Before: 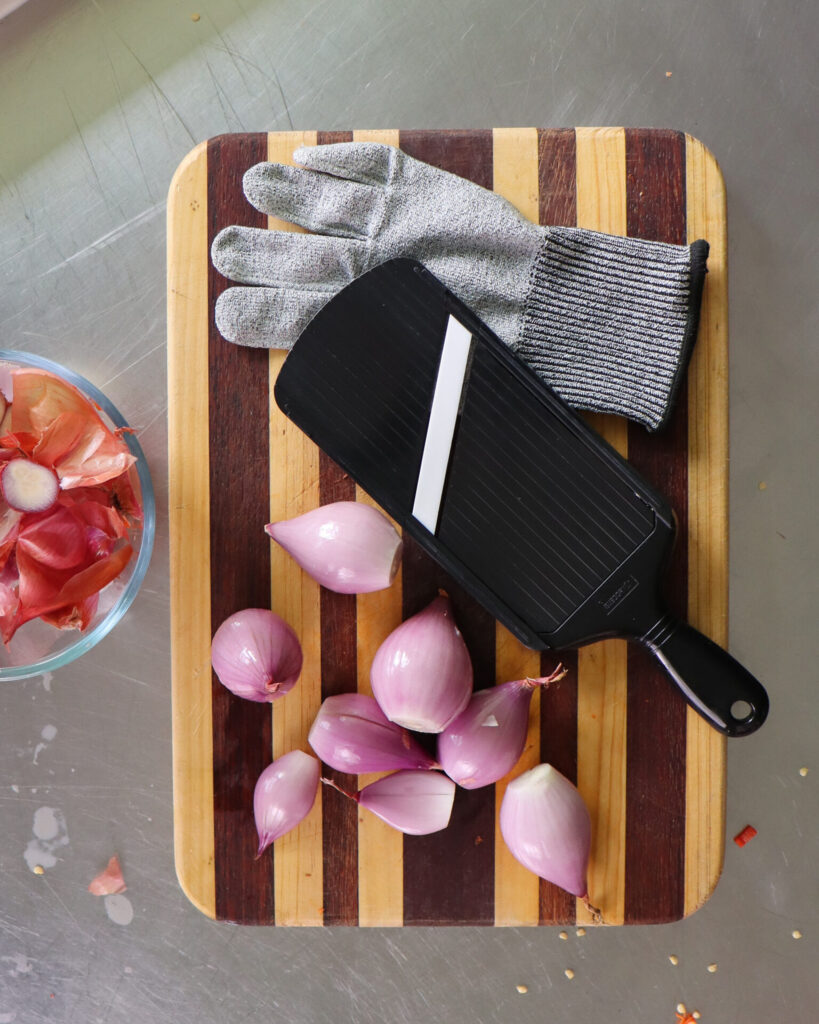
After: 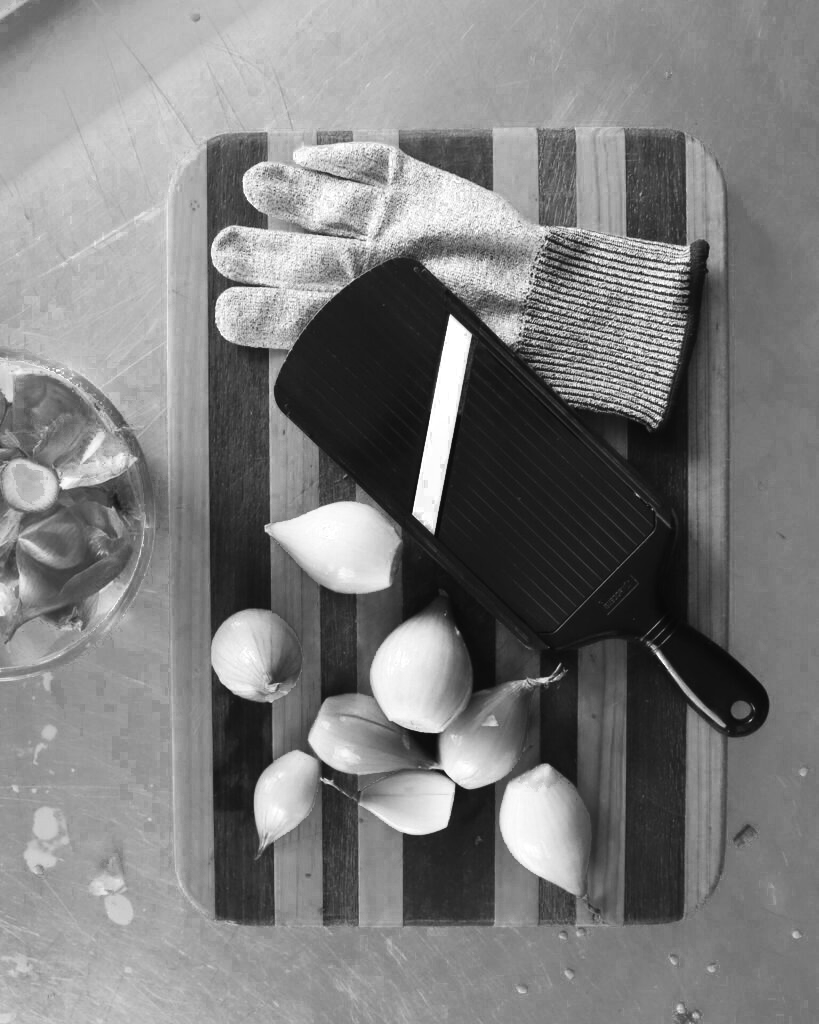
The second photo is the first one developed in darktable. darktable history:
contrast equalizer: octaves 7, y [[0.506, 0.531, 0.562, 0.606, 0.638, 0.669], [0.5 ×6], [0.5 ×6], [0 ×6], [0 ×6]], mix -0.294
color zones: curves: ch0 [(0.002, 0.589) (0.107, 0.484) (0.146, 0.249) (0.217, 0.352) (0.309, 0.525) (0.39, 0.404) (0.455, 0.169) (0.597, 0.055) (0.724, 0.212) (0.775, 0.691) (0.869, 0.571) (1, 0.587)]; ch1 [(0, 0) (0.143, 0) (0.286, 0) (0.429, 0) (0.571, 0) (0.714, 0) (0.857, 0)]
contrast brightness saturation: contrast 0.228, brightness 0.098, saturation 0.289
